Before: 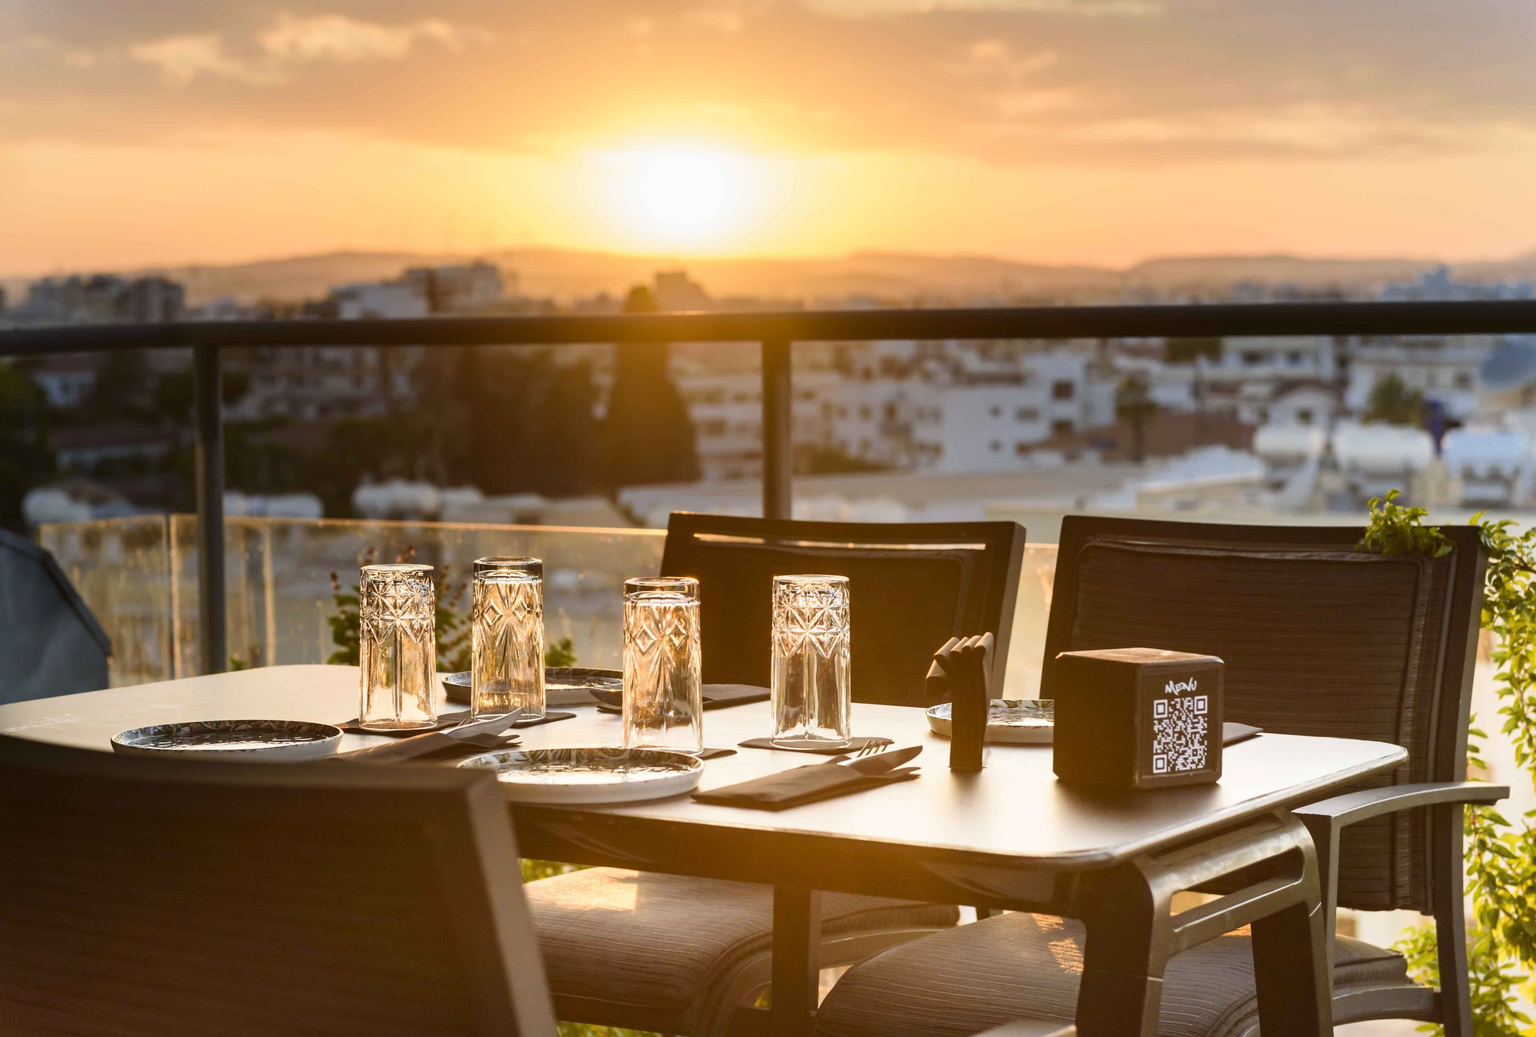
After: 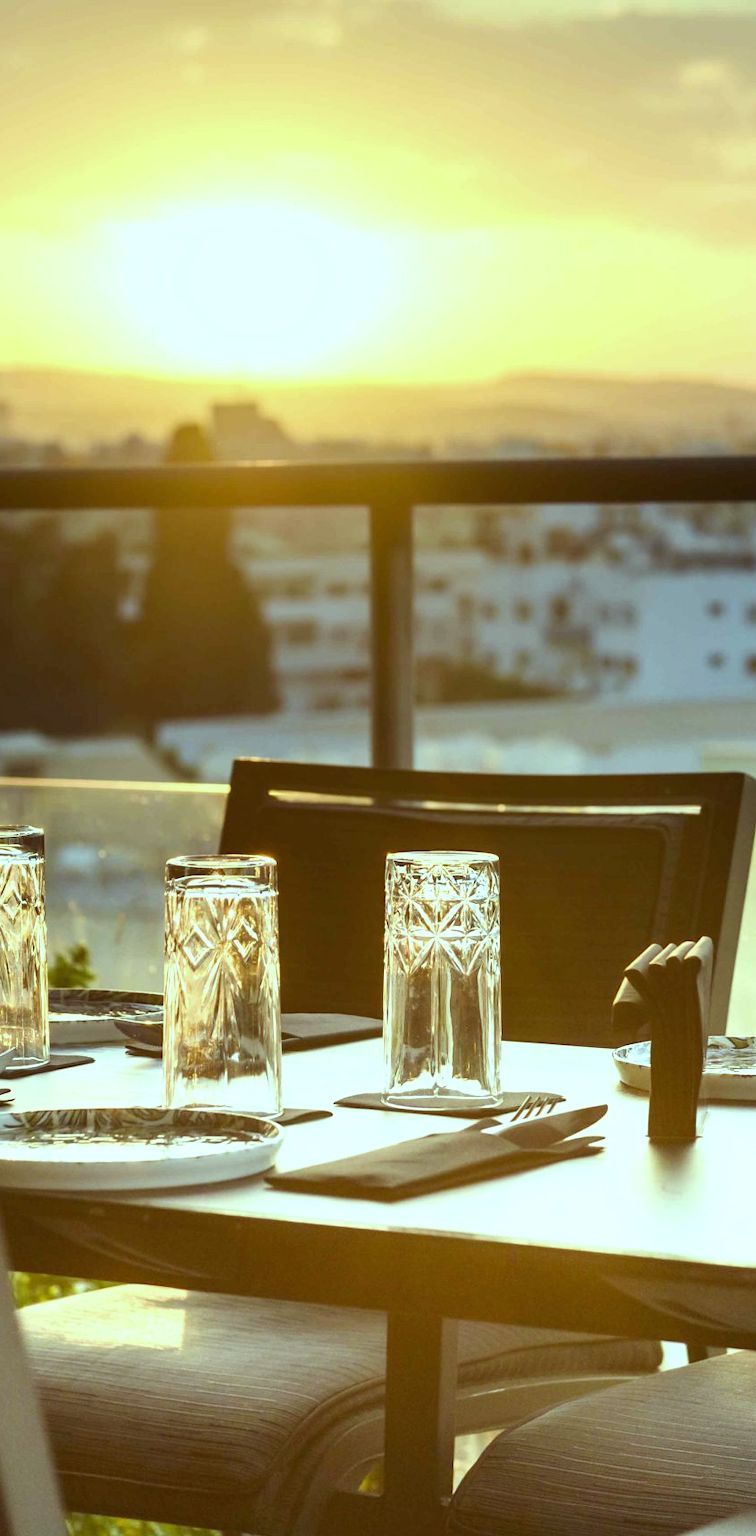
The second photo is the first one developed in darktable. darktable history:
color balance: mode lift, gamma, gain (sRGB), lift [0.997, 0.979, 1.021, 1.011], gamma [1, 1.084, 0.916, 0.998], gain [1, 0.87, 1.13, 1.101], contrast 4.55%, contrast fulcrum 38.24%, output saturation 104.09%
crop: left 33.36%, right 33.36%
levels: levels [0, 0.48, 0.961]
